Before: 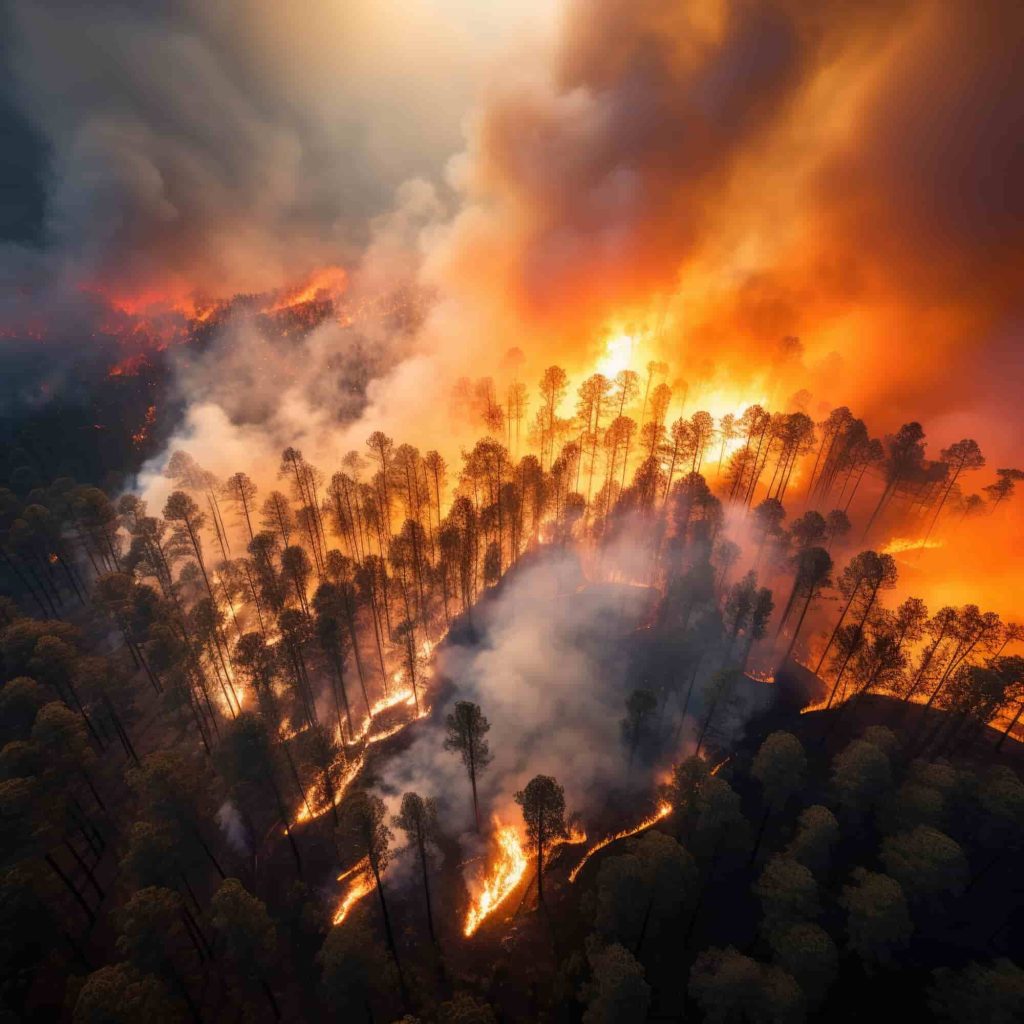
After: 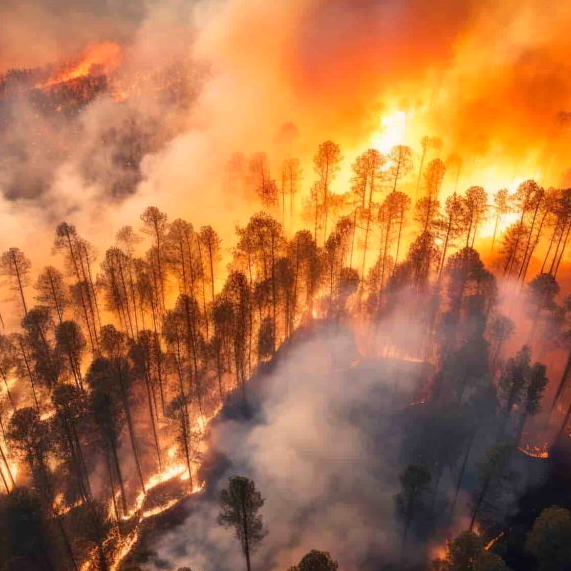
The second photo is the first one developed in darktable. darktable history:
contrast brightness saturation: contrast 0.1, brightness 0.03, saturation 0.09
crop and rotate: left 22.13%, top 22.054%, right 22.026%, bottom 22.102%
